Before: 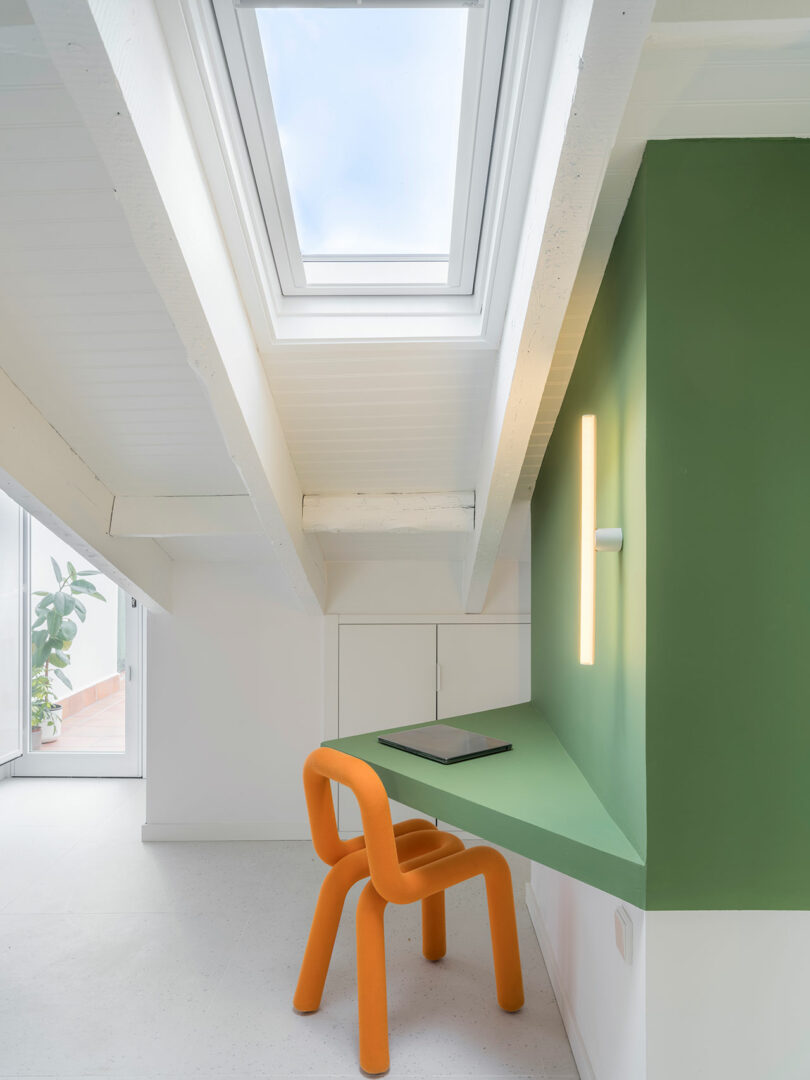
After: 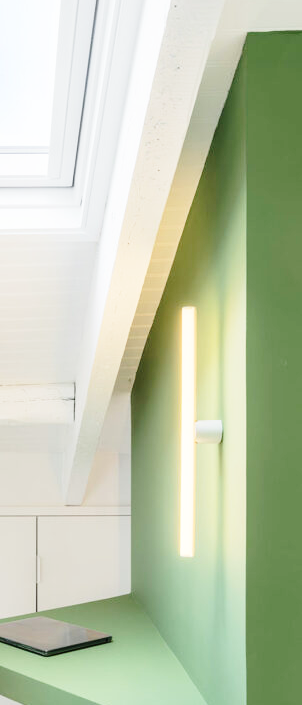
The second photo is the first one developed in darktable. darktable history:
base curve: curves: ch0 [(0, 0) (0.028, 0.03) (0.121, 0.232) (0.46, 0.748) (0.859, 0.968) (1, 1)], preserve colors none
crop and rotate: left 49.497%, top 10.085%, right 13.156%, bottom 24.582%
